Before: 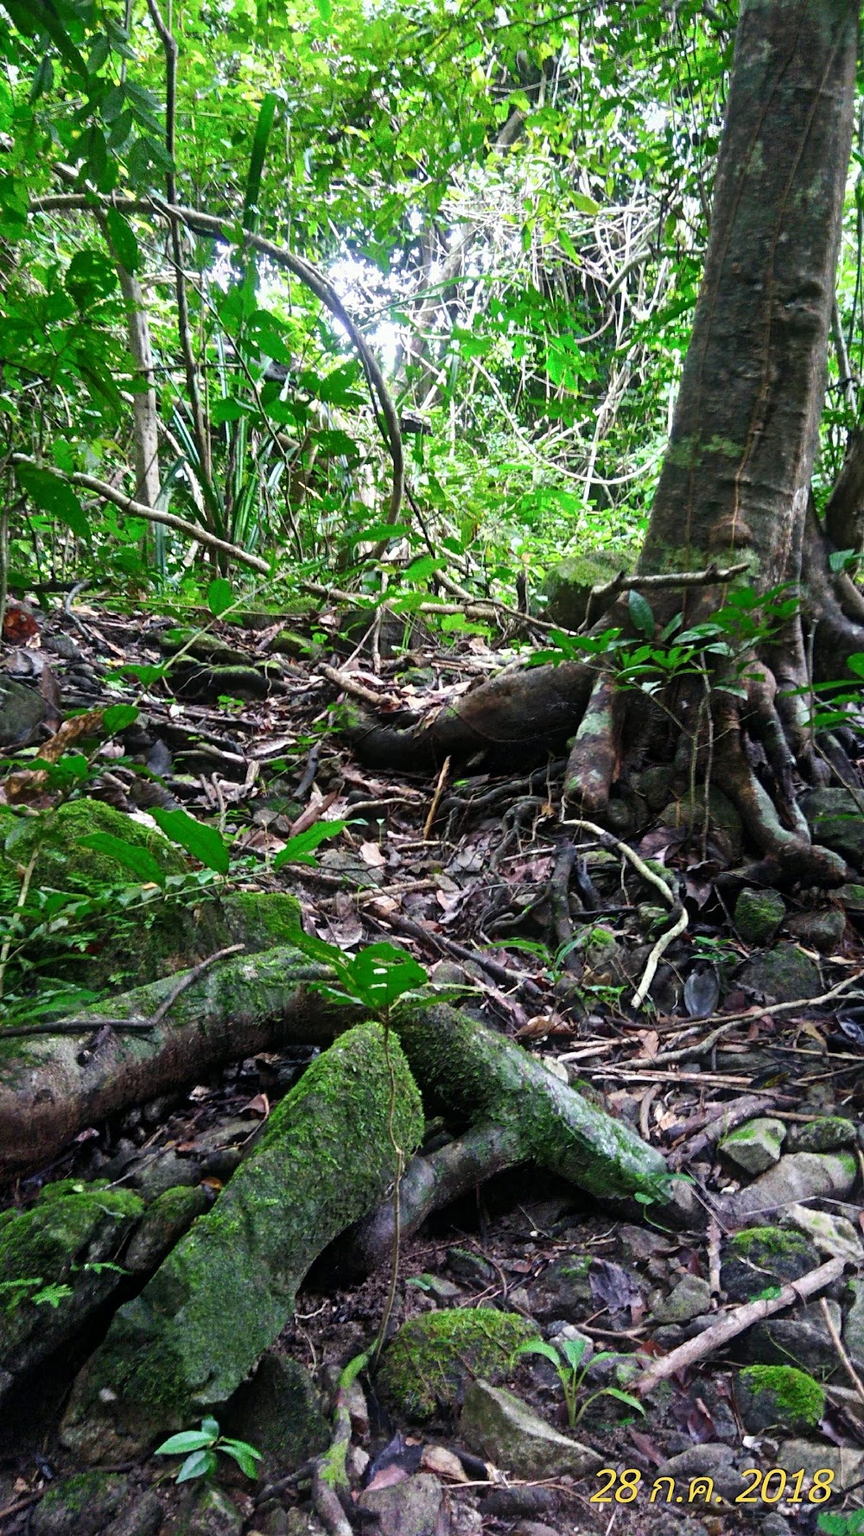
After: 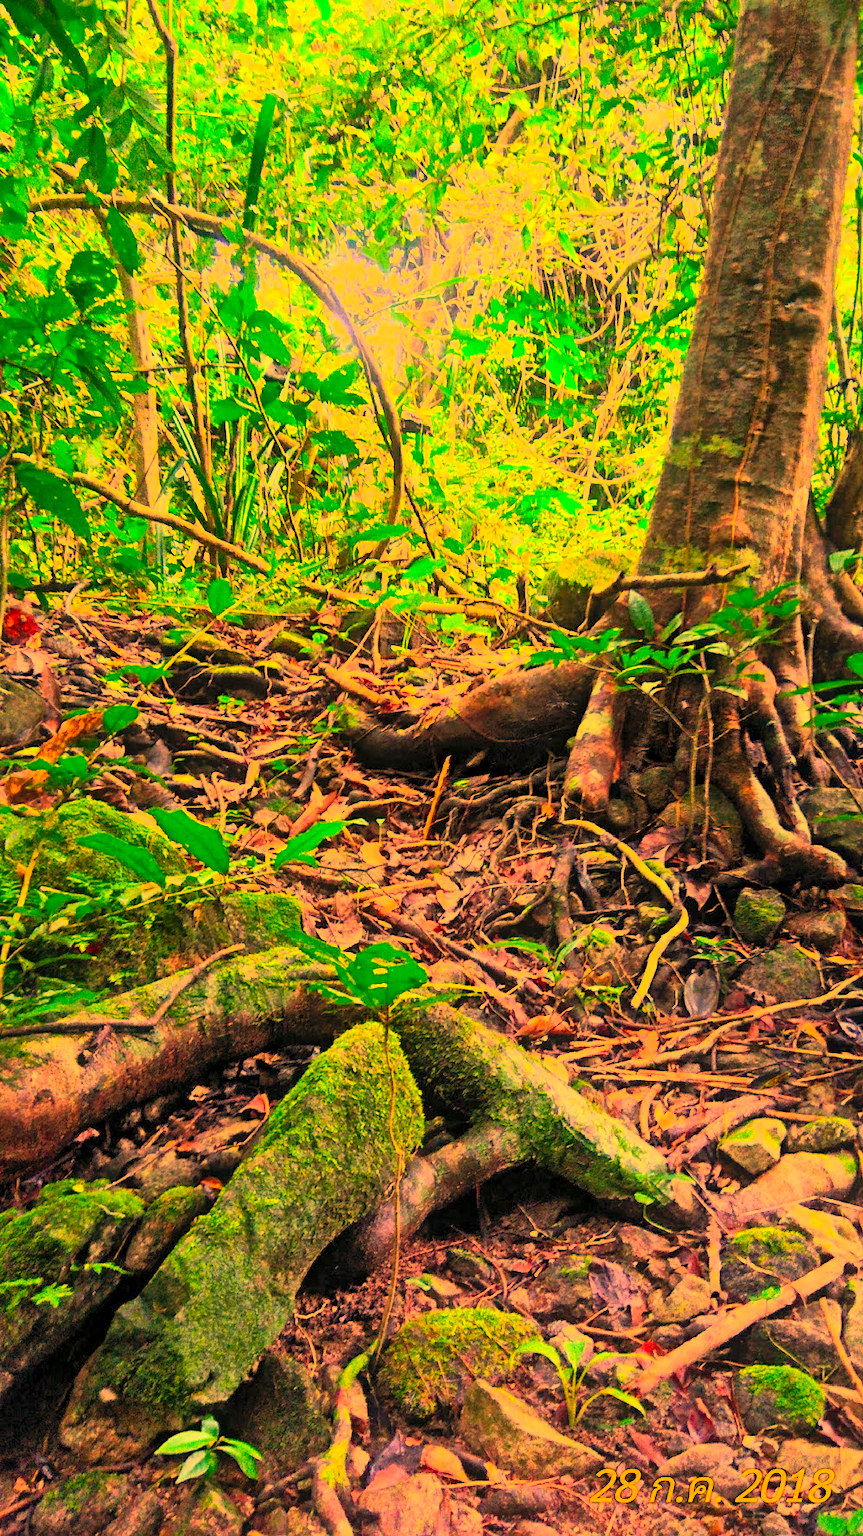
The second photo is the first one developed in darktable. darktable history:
global tonemap: drago (1, 100), detail 1
white balance: red 1.467, blue 0.684
contrast brightness saturation: contrast 0.2, brightness 0.2, saturation 0.8
